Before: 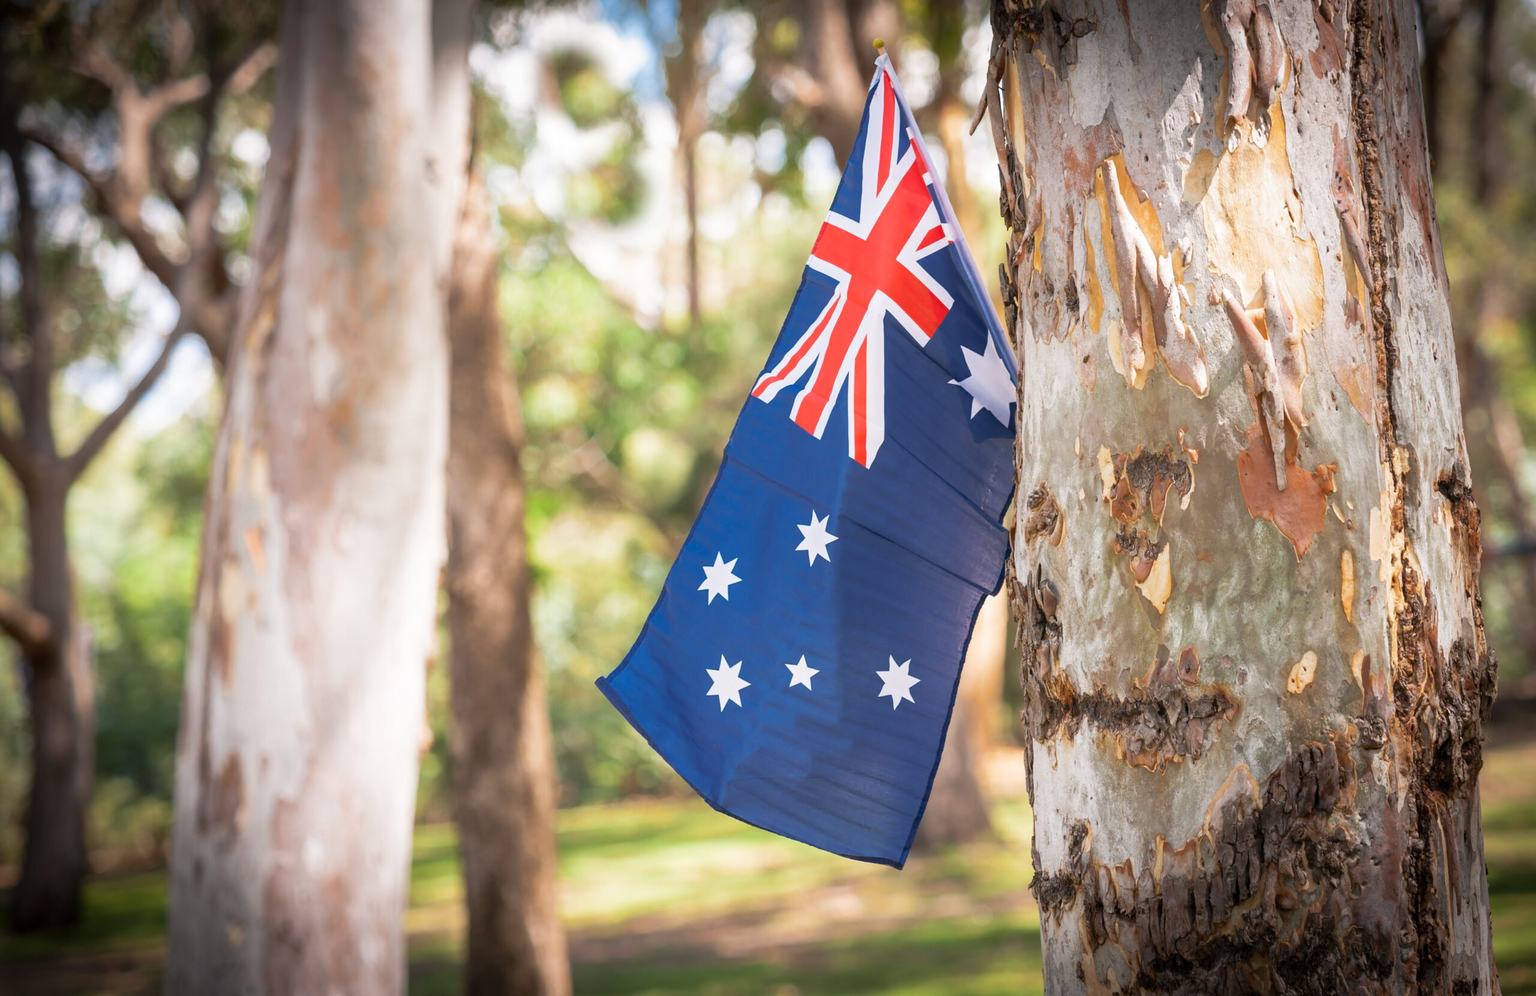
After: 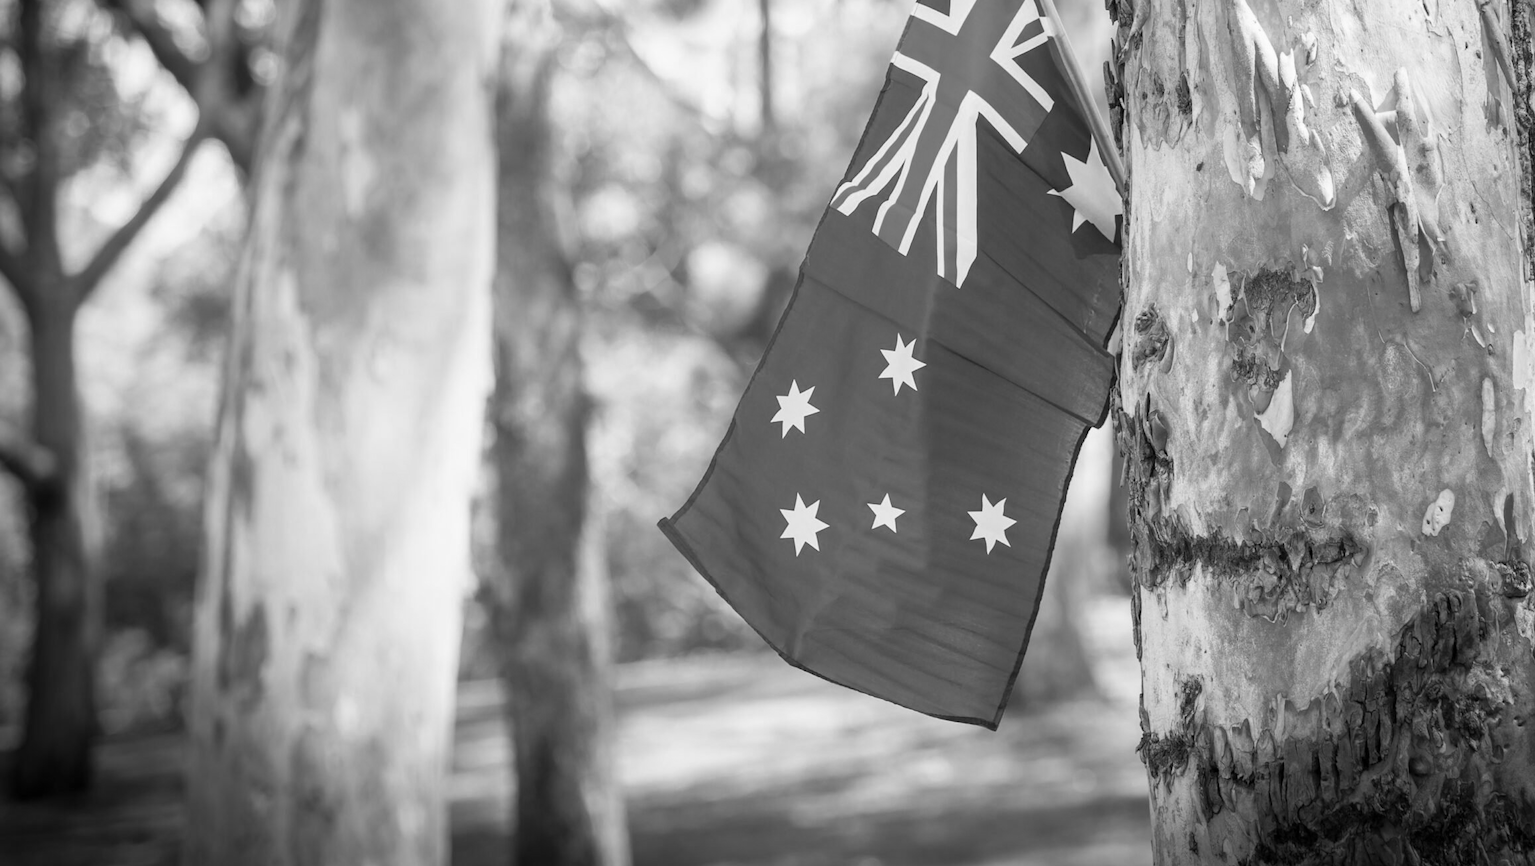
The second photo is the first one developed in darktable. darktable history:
crop: top 20.916%, right 9.437%, bottom 0.316%
white balance: red 0.766, blue 1.537
monochrome: on, module defaults
